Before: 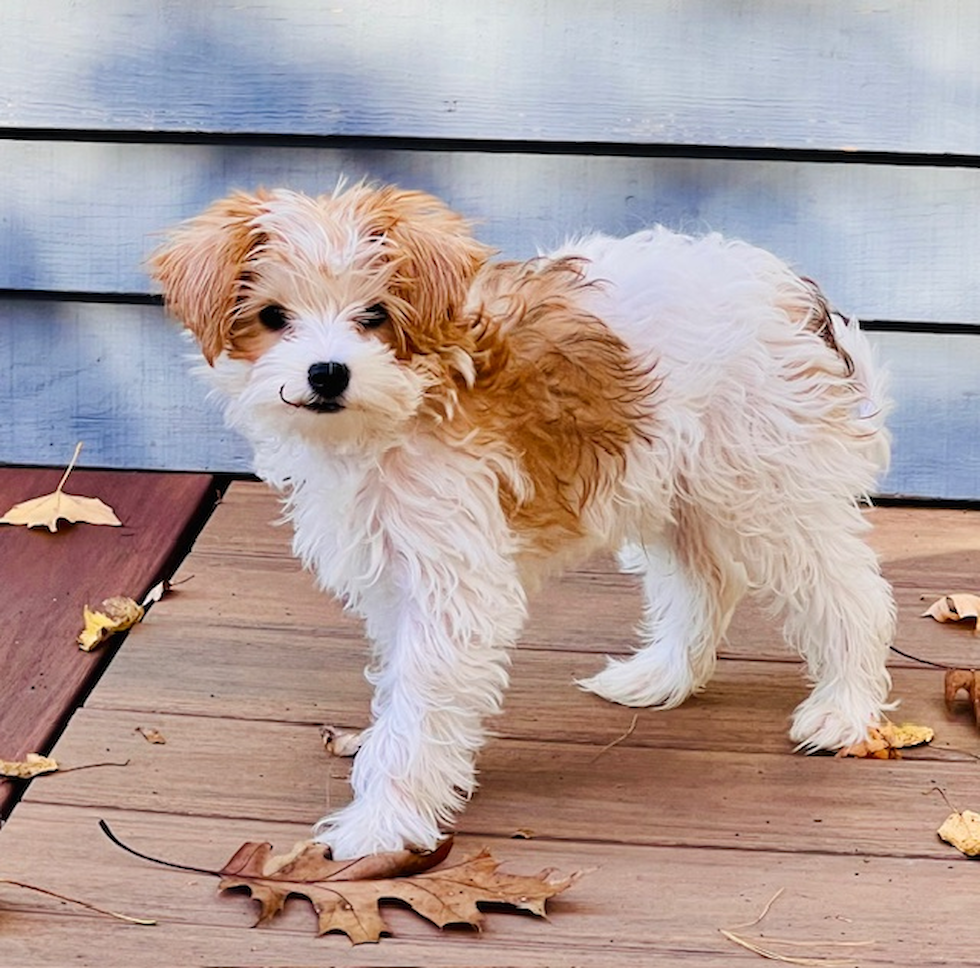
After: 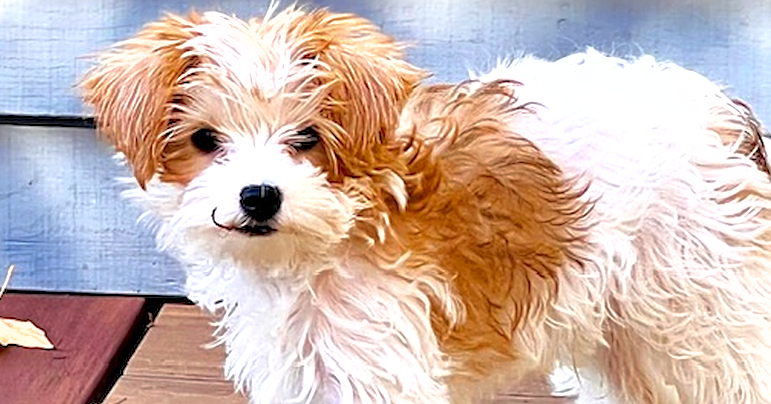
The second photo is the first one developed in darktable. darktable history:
shadows and highlights: on, module defaults
crop: left 7.021%, top 18.386%, right 14.282%, bottom 39.87%
exposure: black level correction 0.002, exposure 0.674 EV, compensate highlight preservation false
sharpen: on, module defaults
